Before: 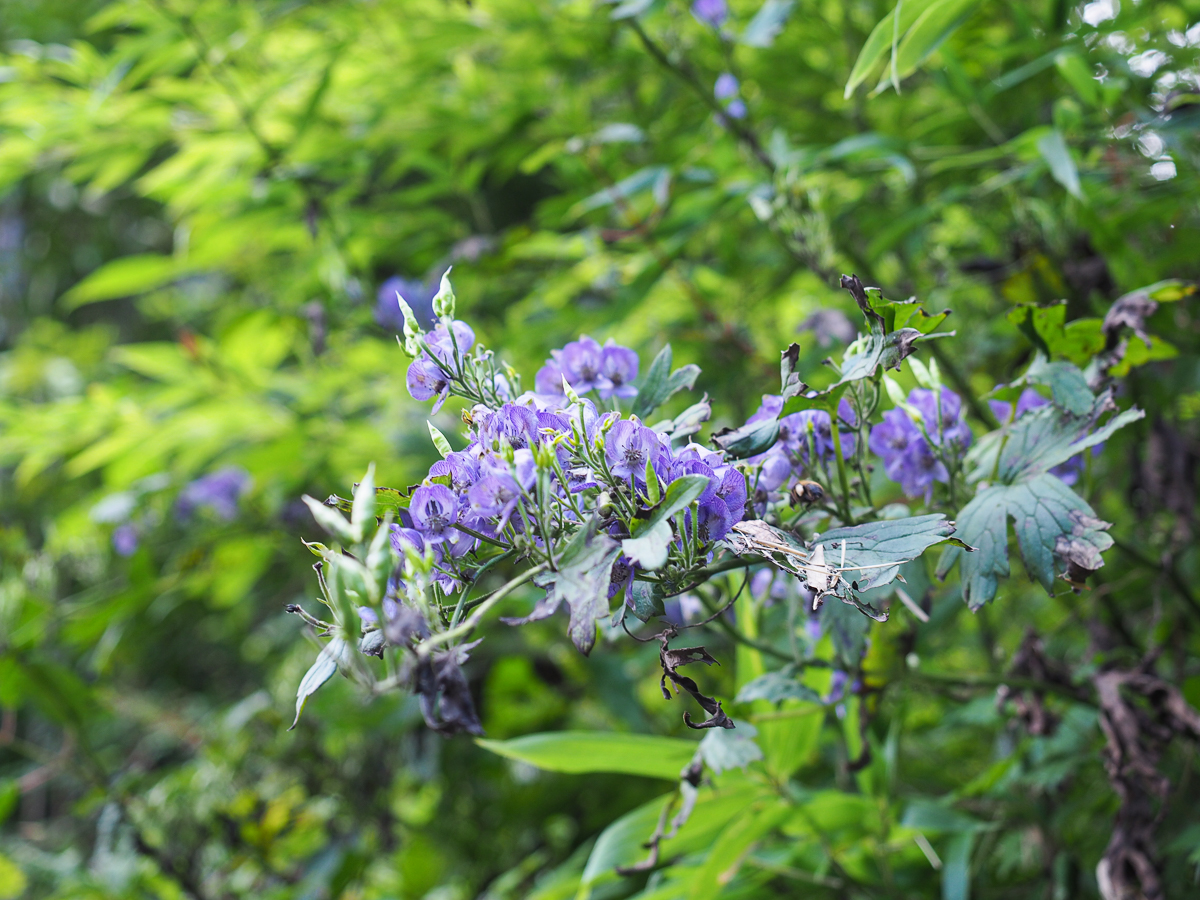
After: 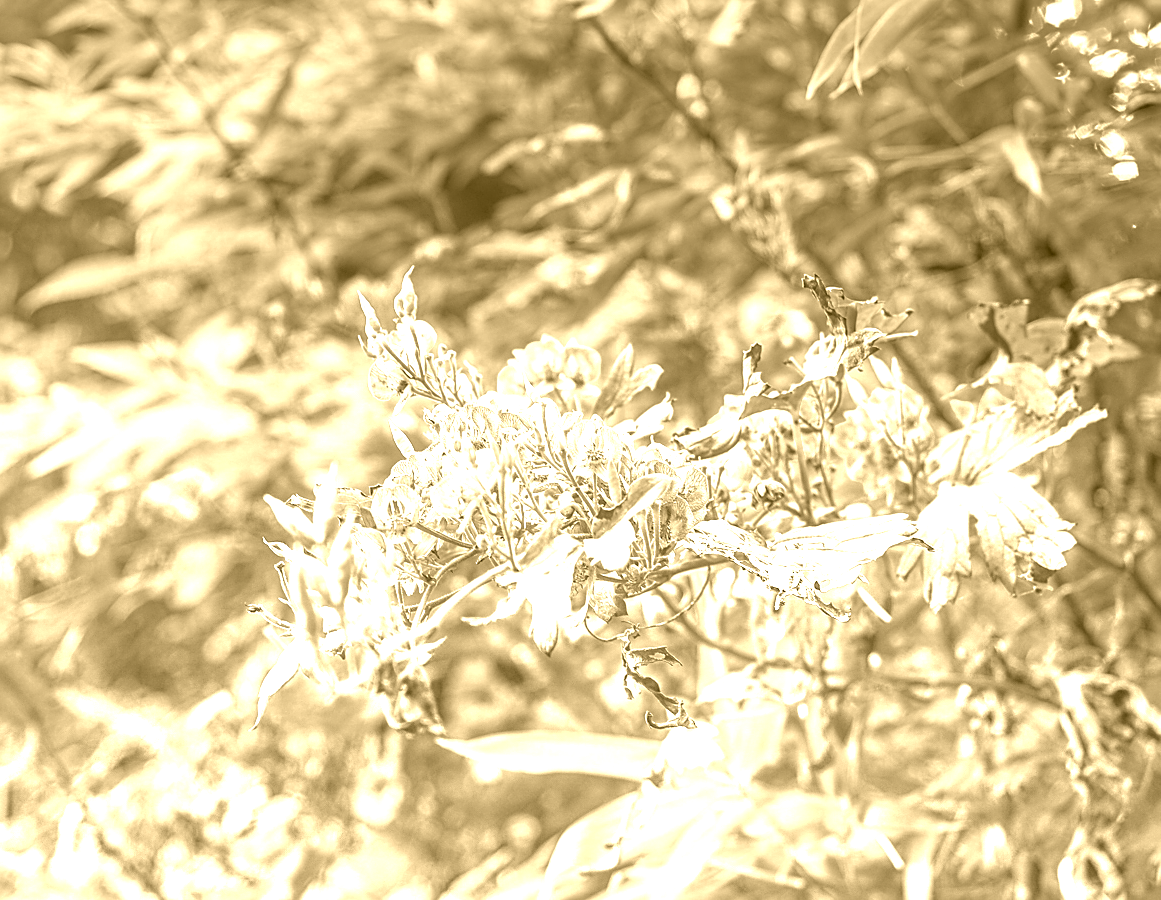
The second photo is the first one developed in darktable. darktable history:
colorize: hue 36°, source mix 100%
local contrast: detail 154%
crop and rotate: left 3.238%
color zones: curves: ch0 [(0.035, 0.242) (0.25, 0.5) (0.384, 0.214) (0.488, 0.255) (0.75, 0.5)]; ch1 [(0.063, 0.379) (0.25, 0.5) (0.354, 0.201) (0.489, 0.085) (0.729, 0.271)]; ch2 [(0.25, 0.5) (0.38, 0.517) (0.442, 0.51) (0.735, 0.456)]
sharpen: on, module defaults
graduated density: density -3.9 EV
